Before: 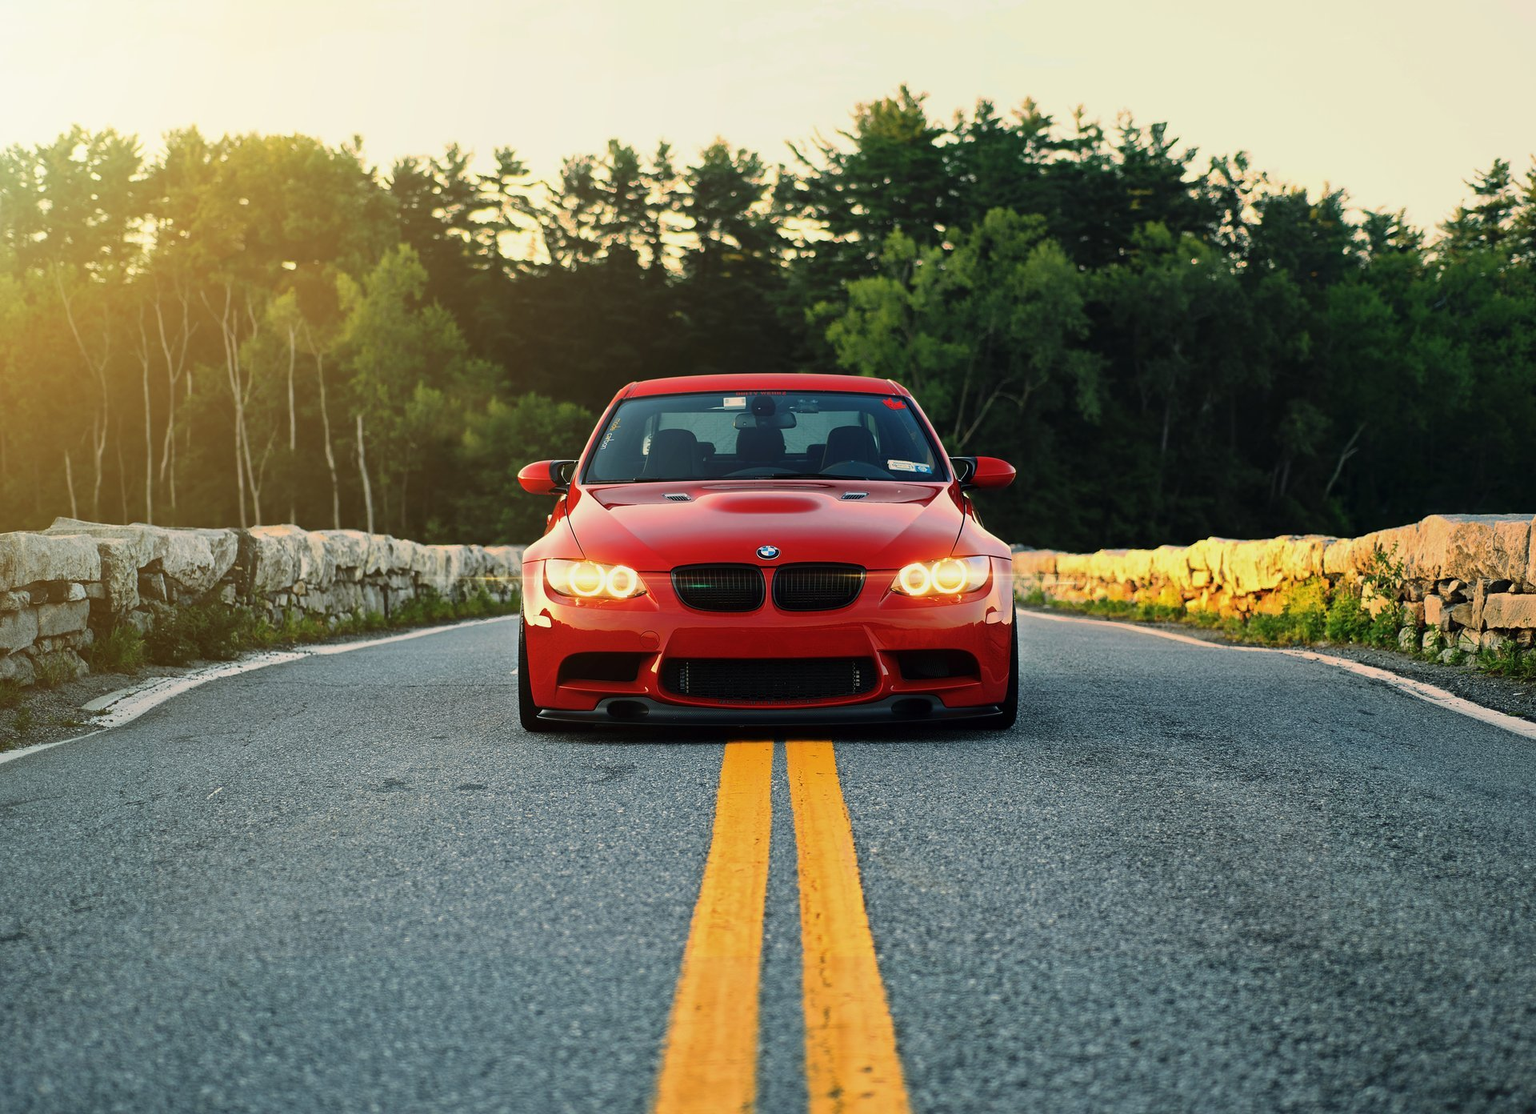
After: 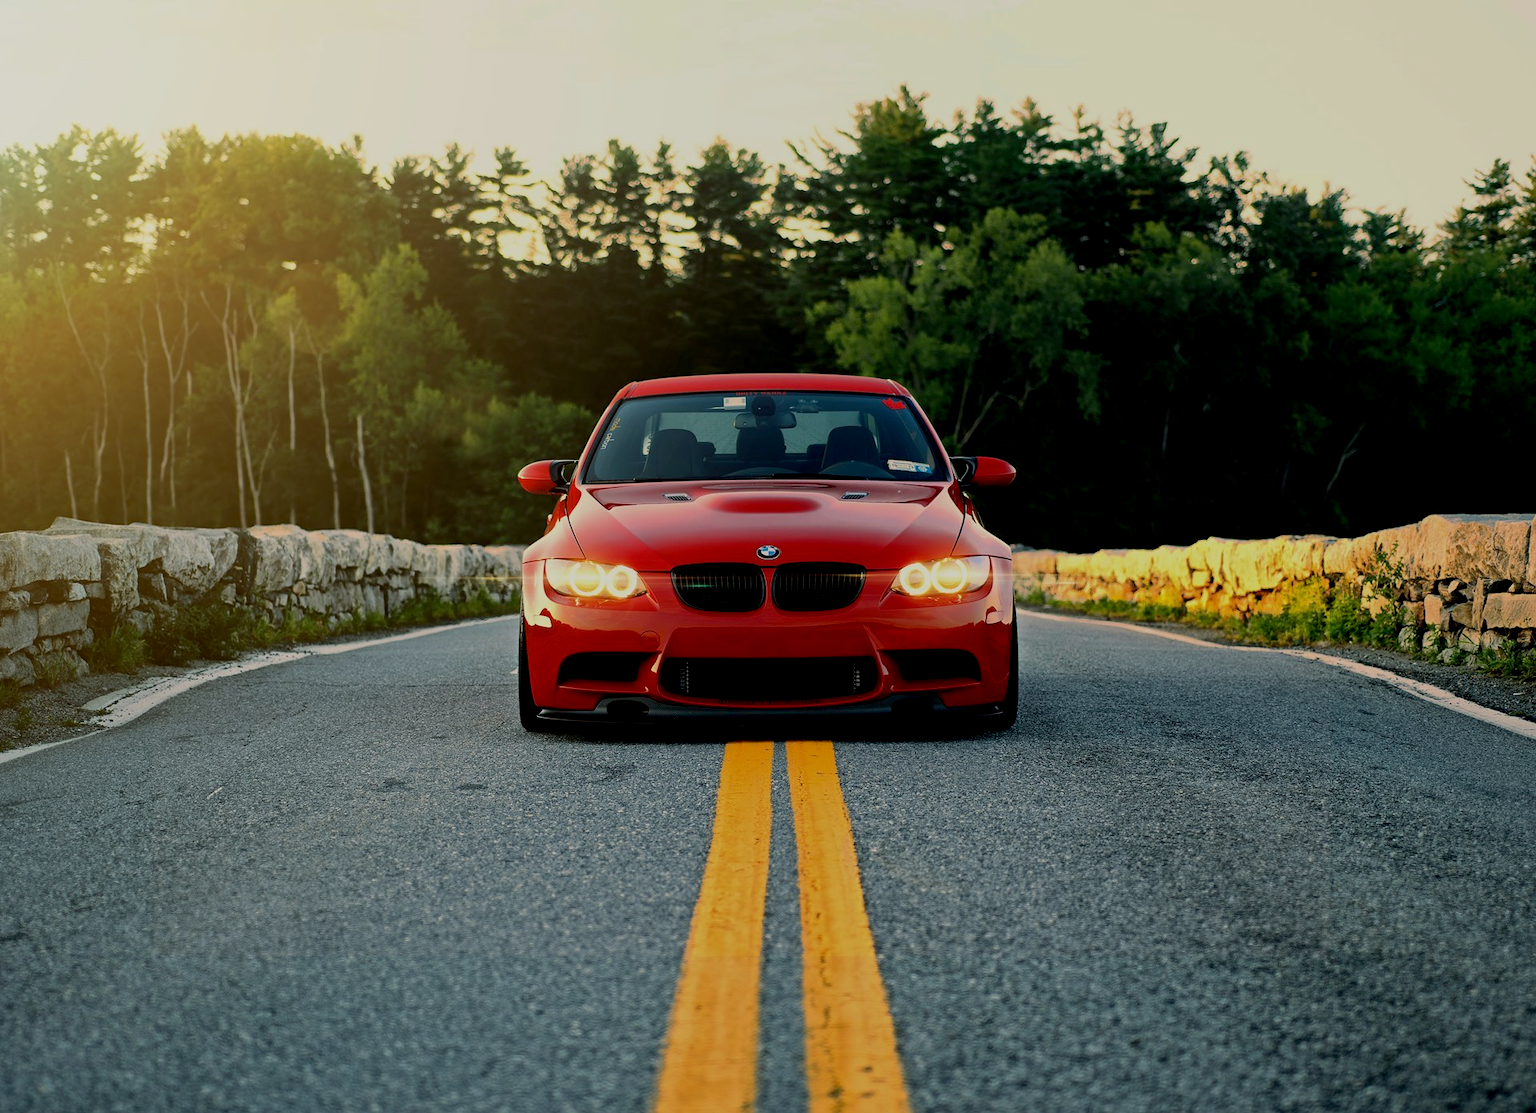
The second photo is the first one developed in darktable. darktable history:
exposure: black level correction 0.011, exposure -0.473 EV, compensate exposure bias true, compensate highlight preservation false
